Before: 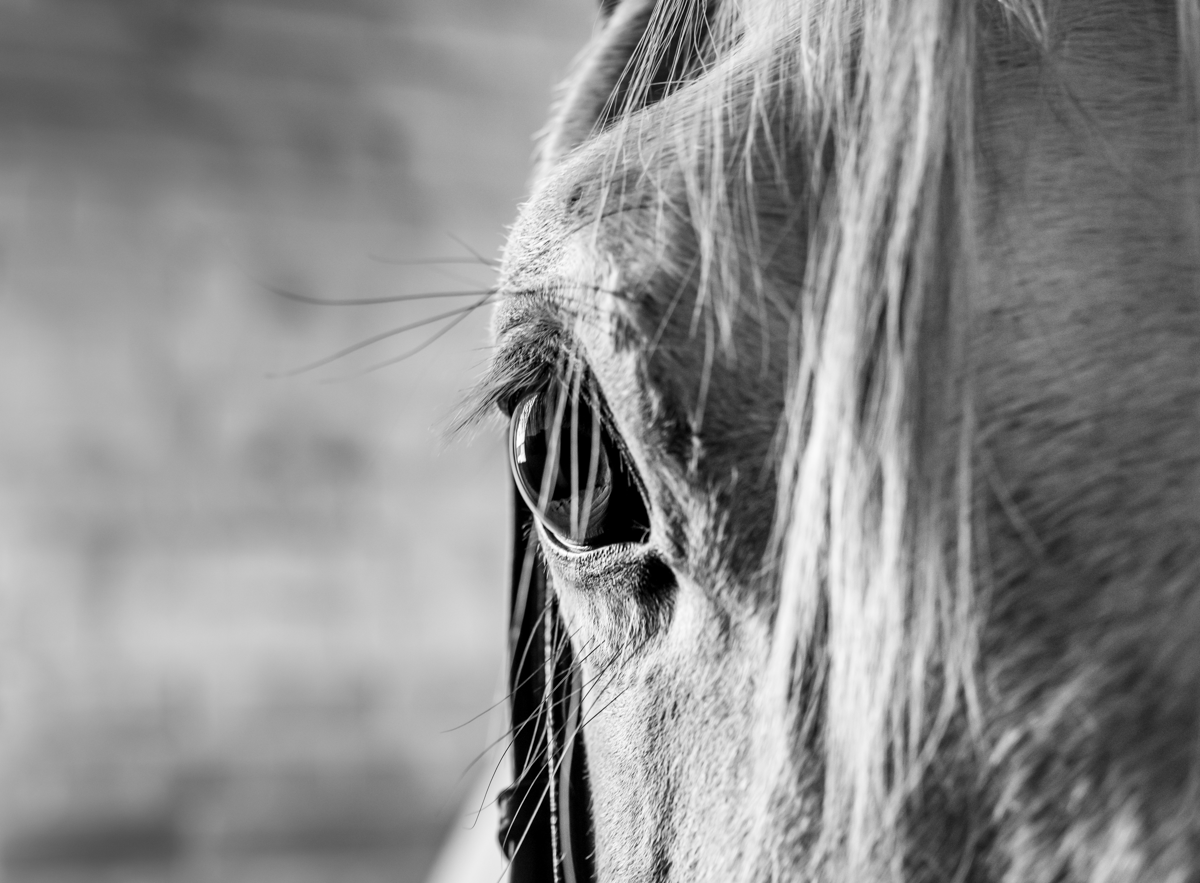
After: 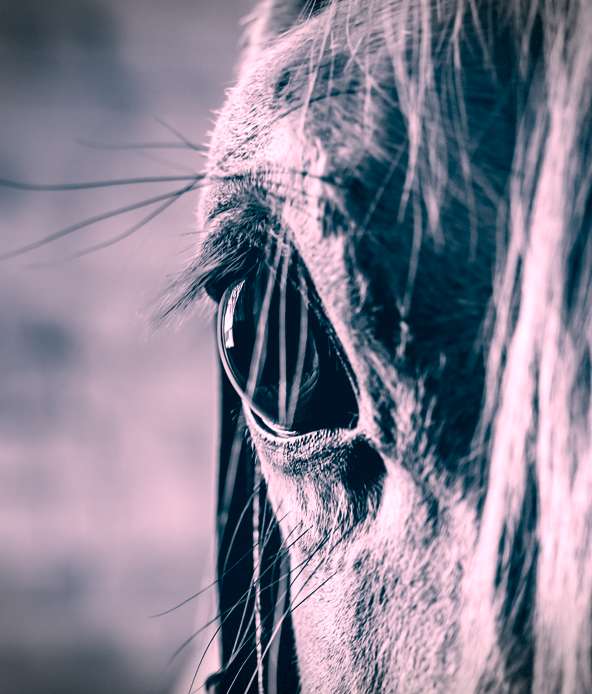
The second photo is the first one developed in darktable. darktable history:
shadows and highlights: highlights color adjustment 55.53%, low approximation 0.01, soften with gaussian
color correction: highlights a* 16.68, highlights b* 0.236, shadows a* -14.94, shadows b* -14.7, saturation 1.51
vignetting: fall-off start 97.21%, width/height ratio 1.179, dithering 8-bit output
crop and rotate: angle 0.013°, left 24.37%, top 13.086%, right 26.222%, bottom 8.243%
levels: levels [0.101, 0.578, 0.953]
